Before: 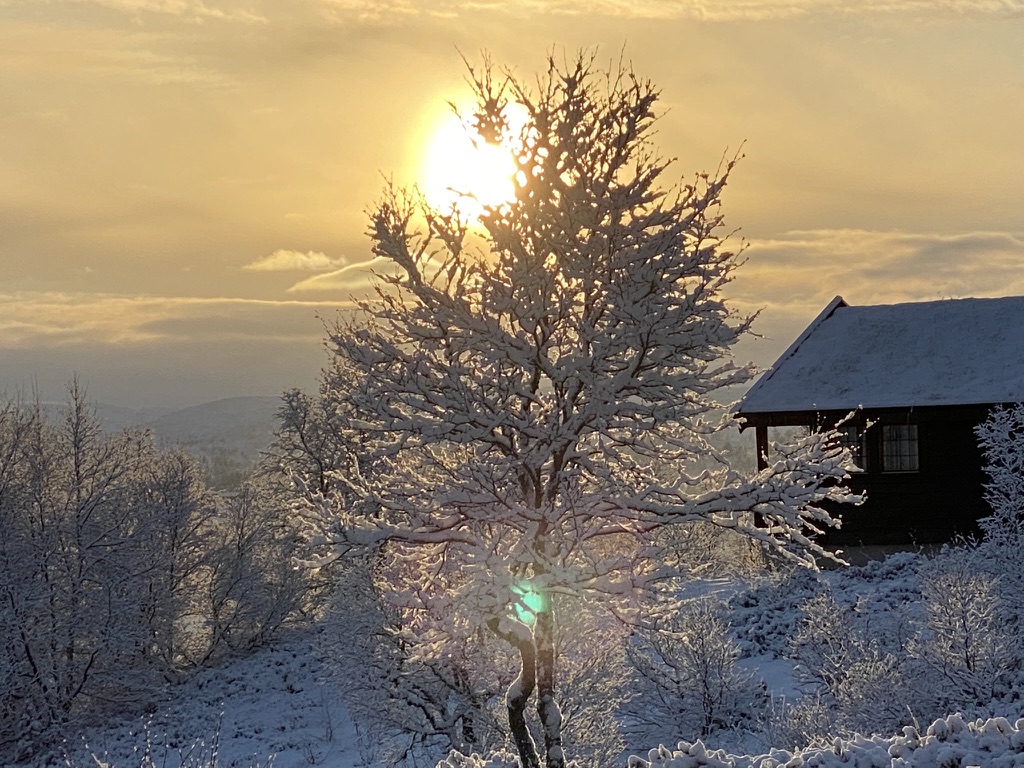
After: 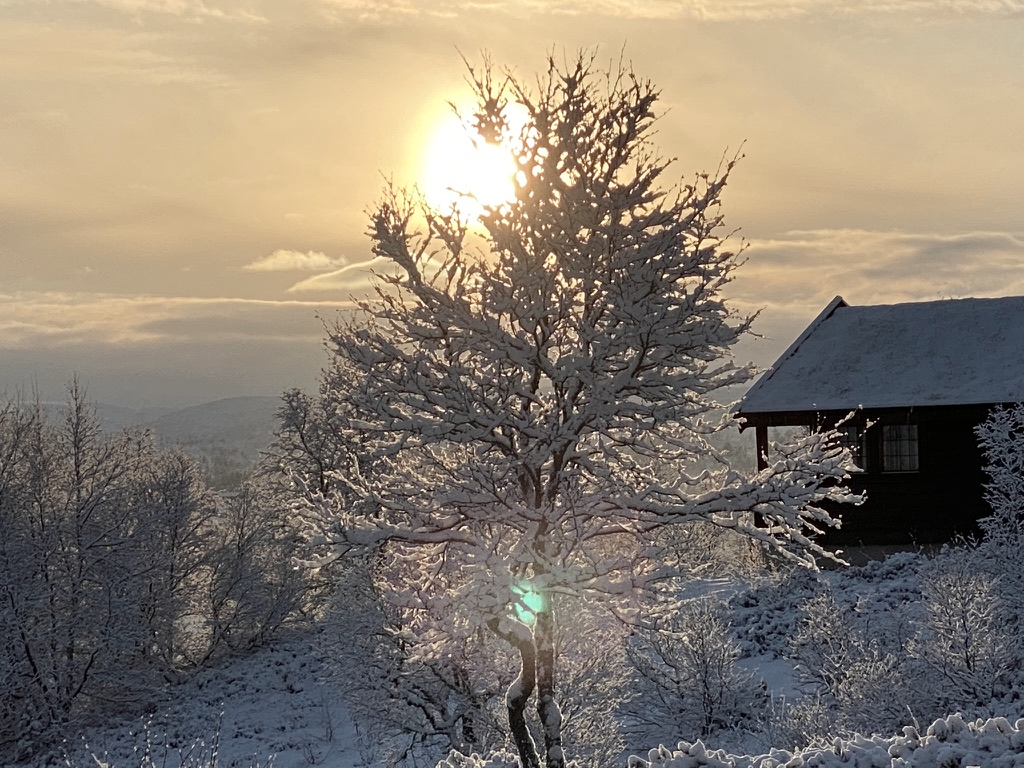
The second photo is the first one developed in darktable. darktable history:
contrast brightness saturation: contrast 0.099, saturation -0.367
